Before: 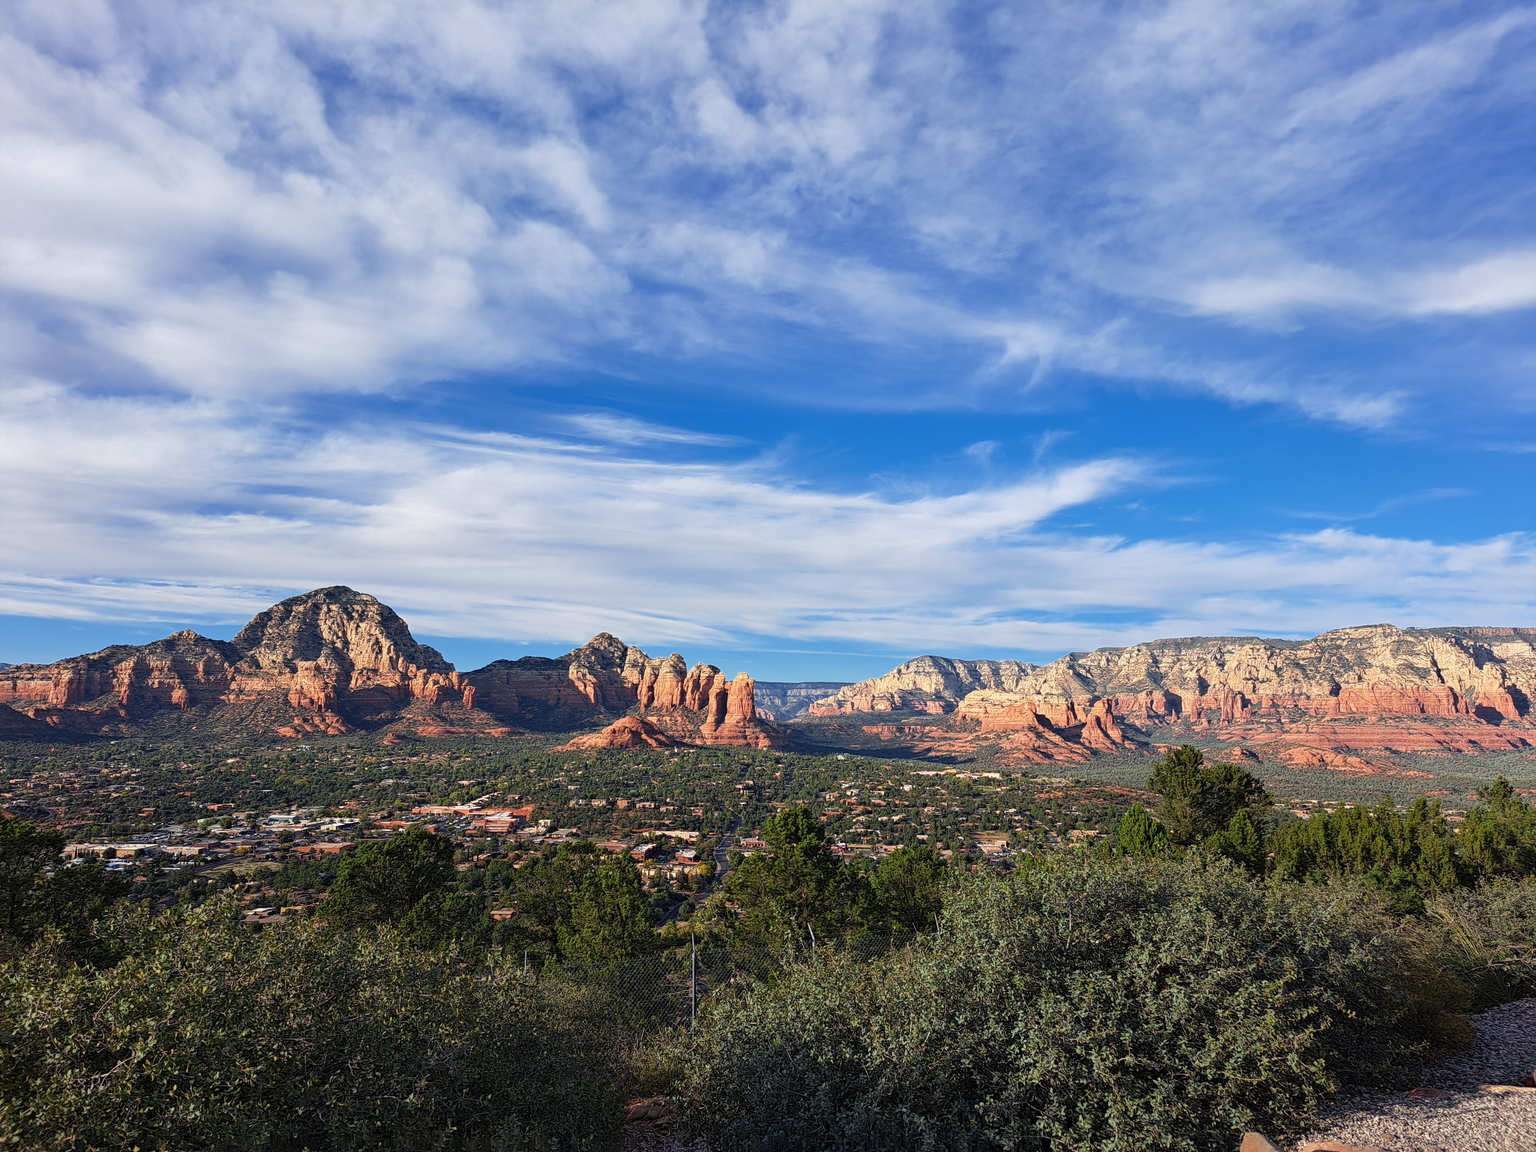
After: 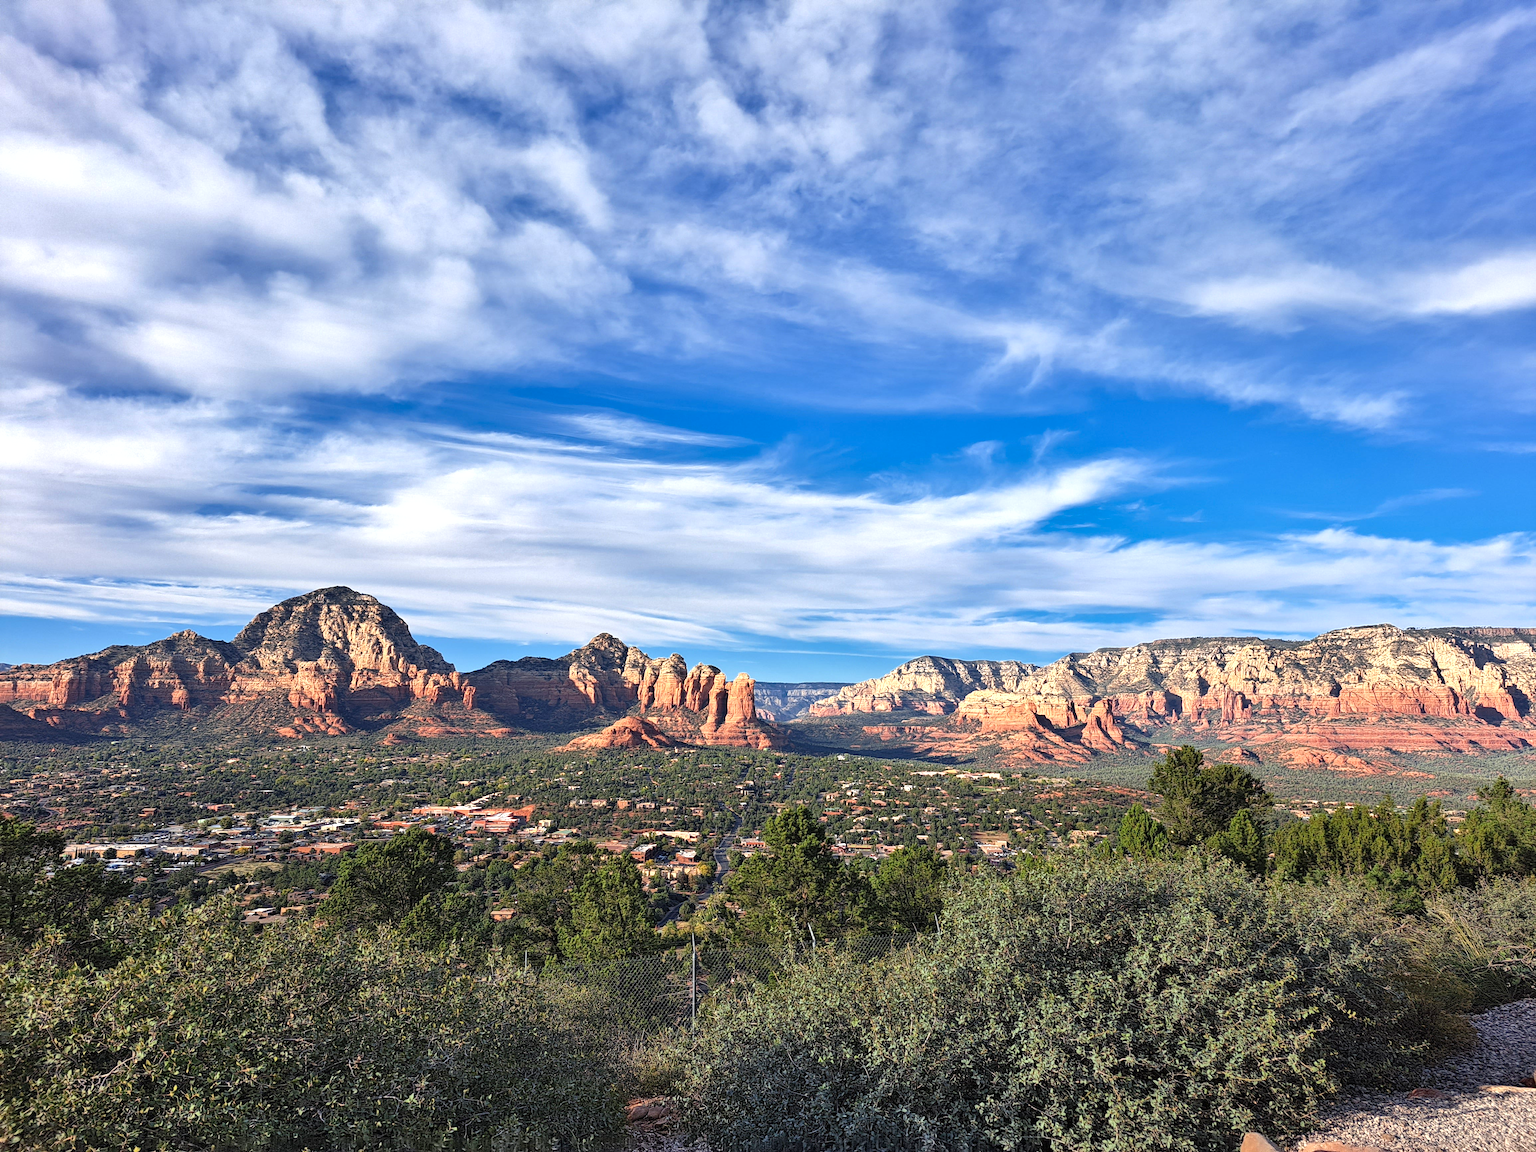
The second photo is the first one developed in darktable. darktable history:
exposure: black level correction 0, exposure 0.5 EV, compensate exposure bias true, compensate highlight preservation false
shadows and highlights: radius 133.83, soften with gaussian
